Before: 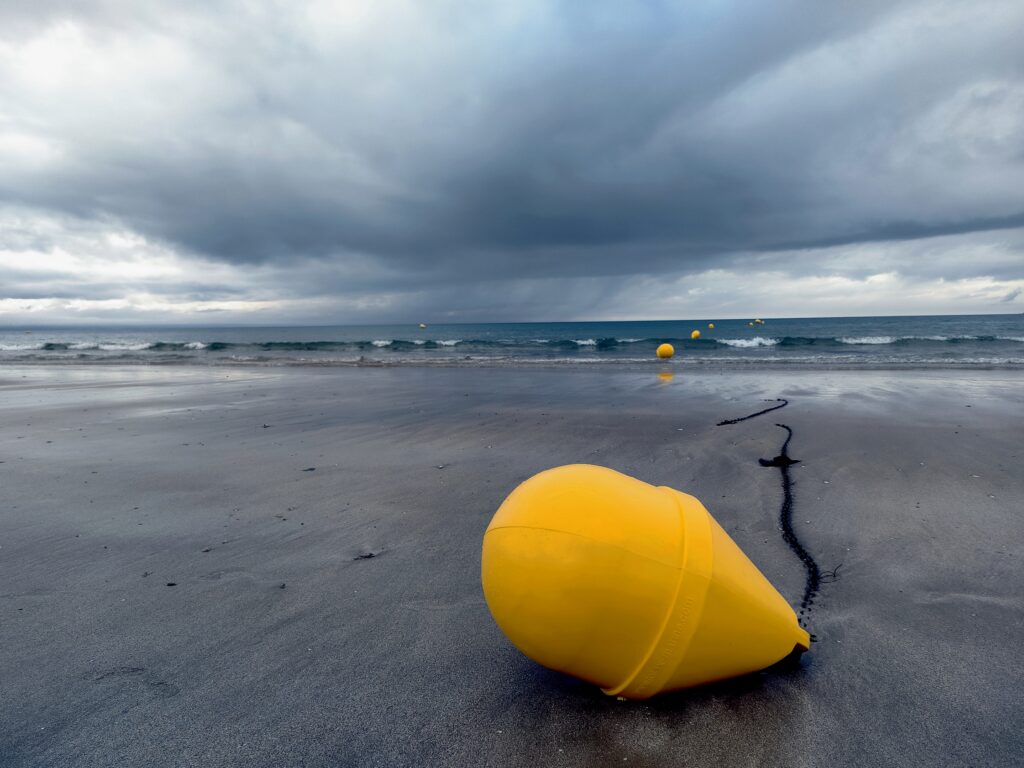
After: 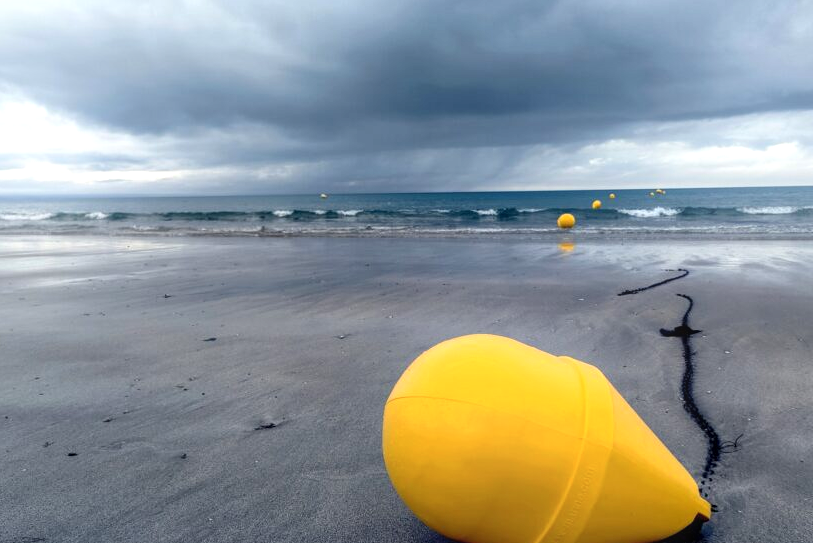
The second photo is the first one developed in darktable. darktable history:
crop: left 9.712%, top 16.928%, right 10.845%, bottom 12.332%
exposure: exposure 0.493 EV, compensate highlight preservation false
local contrast: on, module defaults
bloom: size 16%, threshold 98%, strength 20%
